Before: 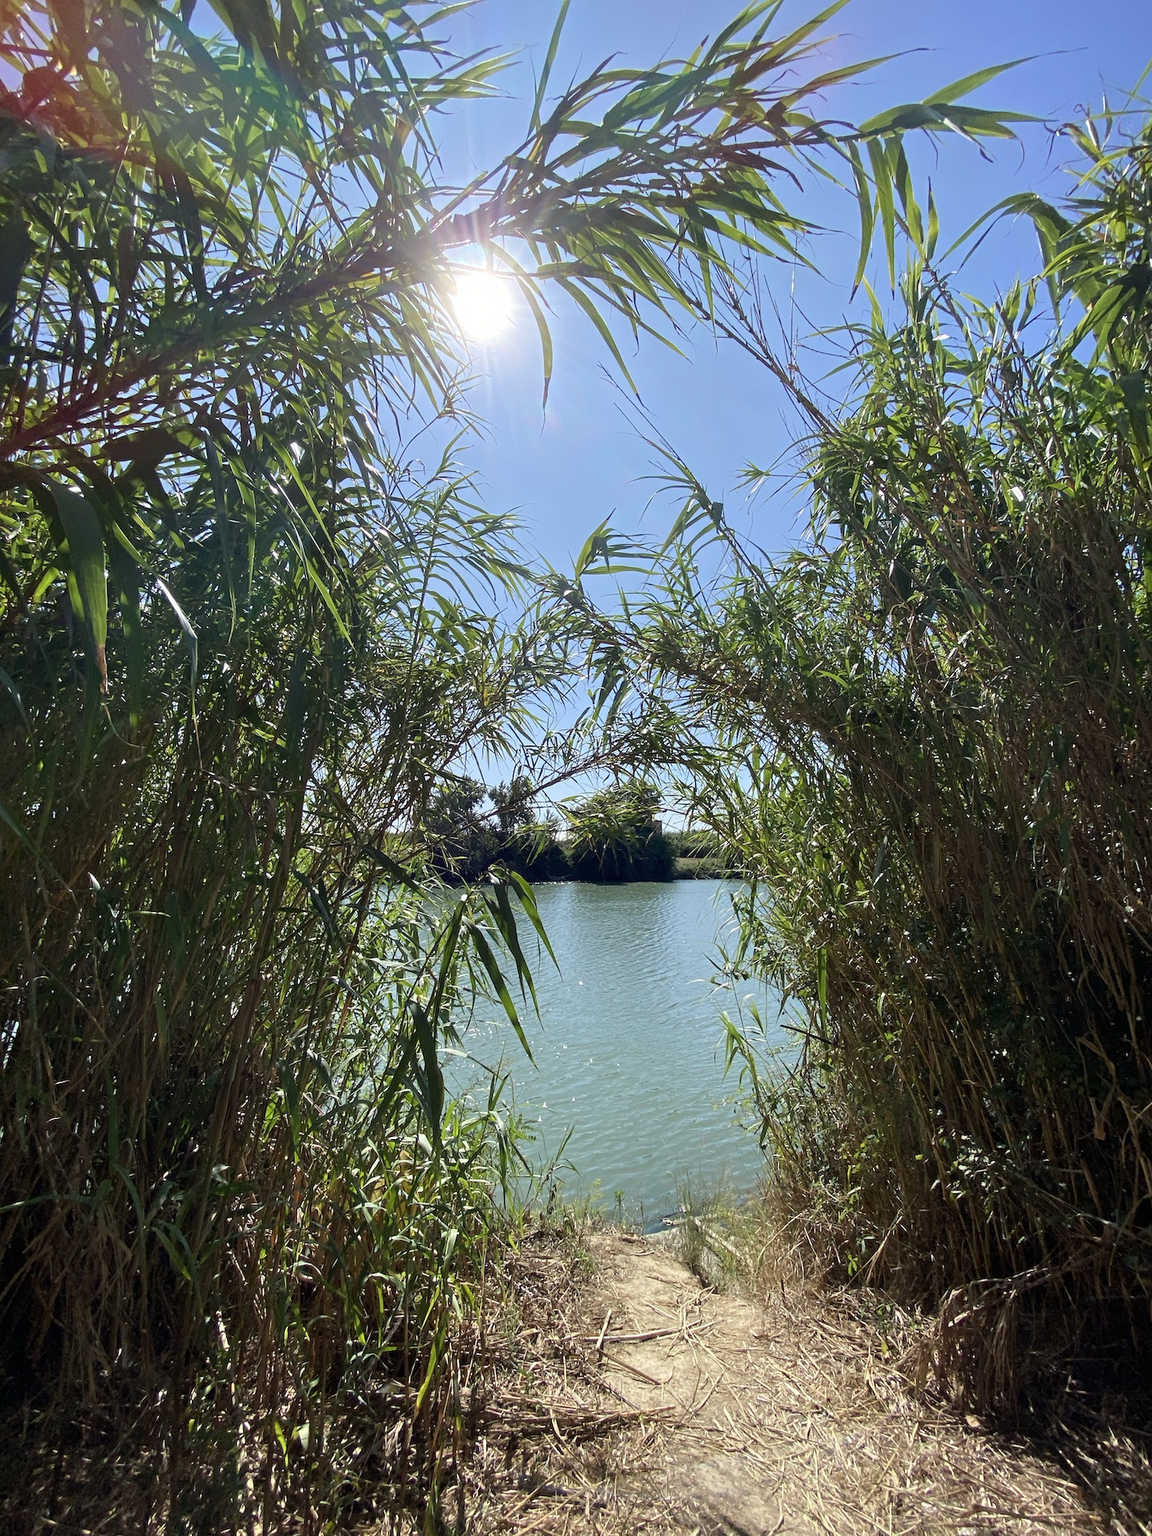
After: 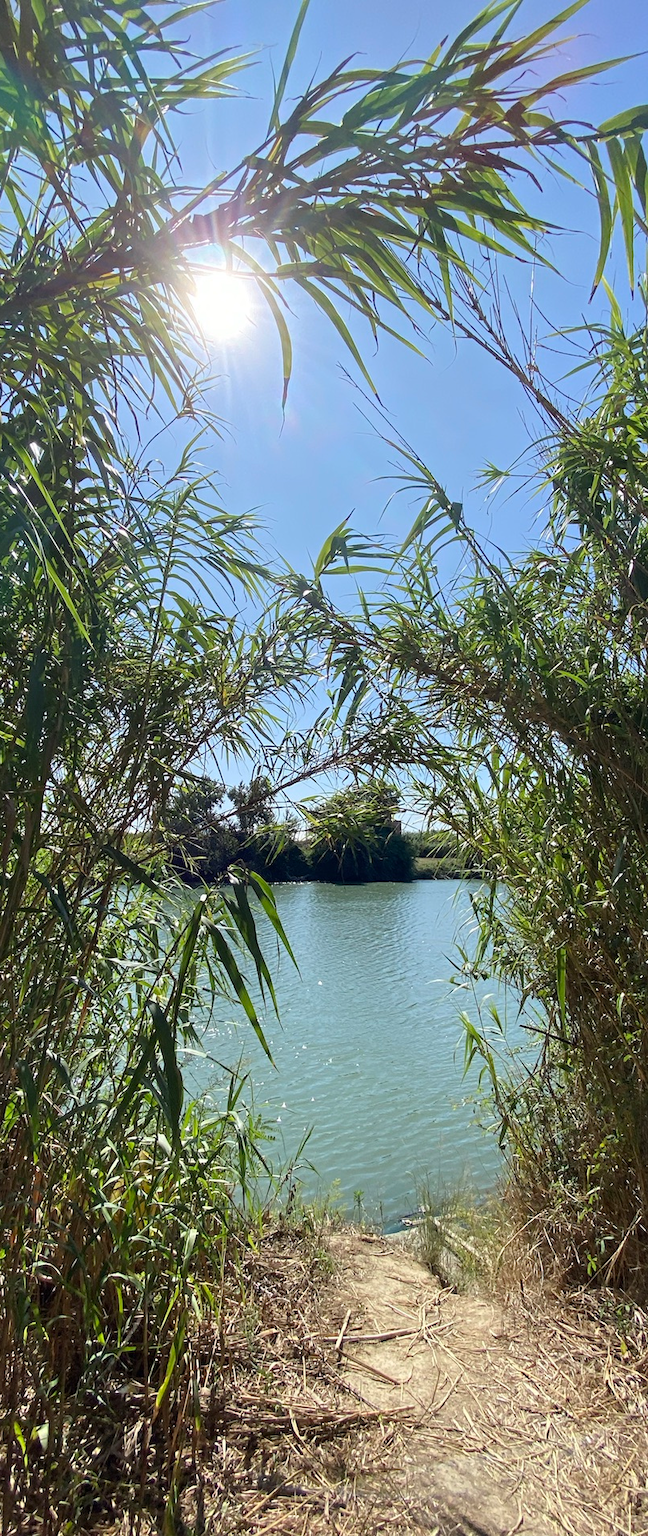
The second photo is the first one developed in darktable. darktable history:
crop and rotate: left 22.681%, right 21.042%
